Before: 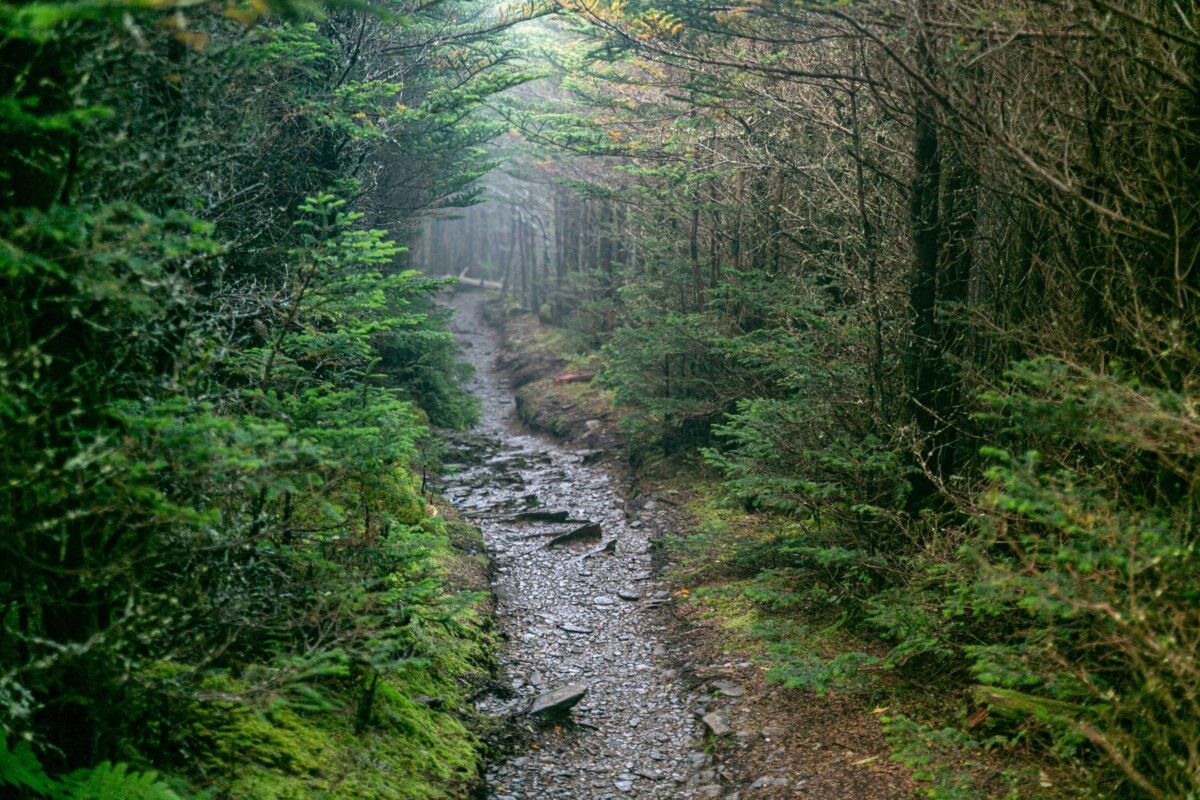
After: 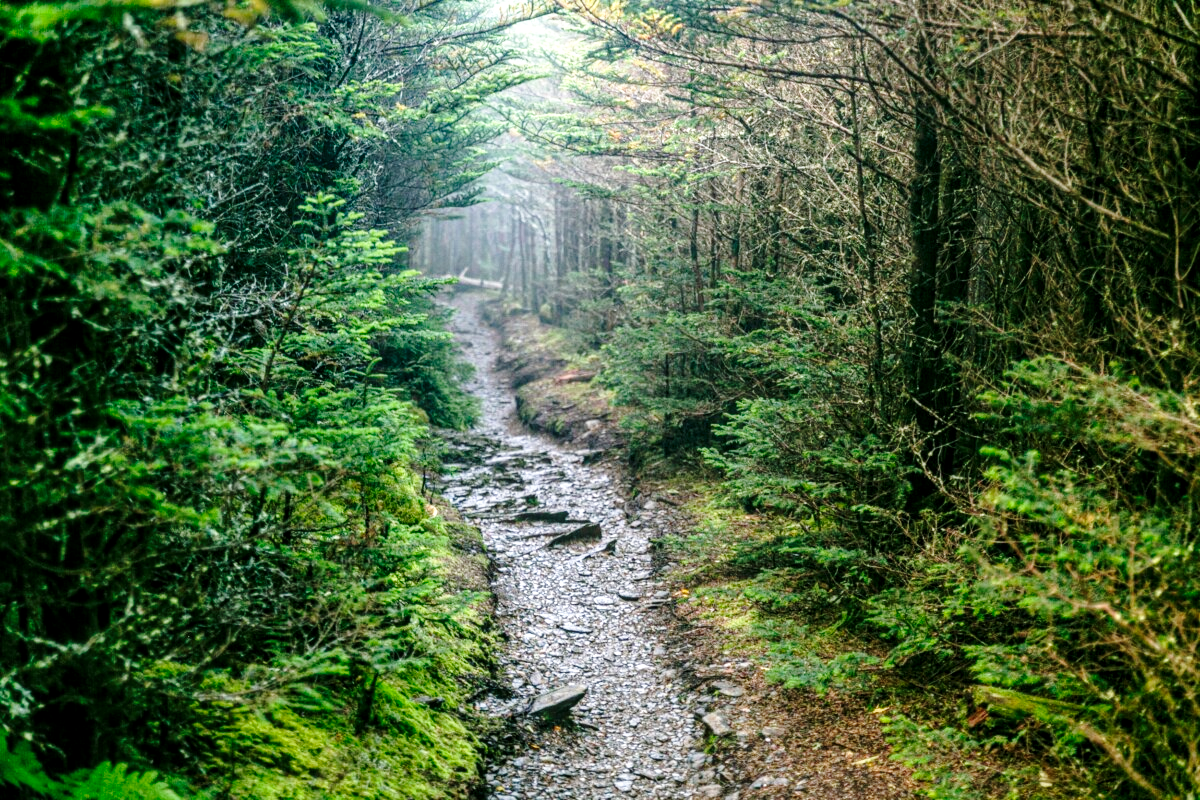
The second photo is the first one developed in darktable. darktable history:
base curve: curves: ch0 [(0, 0) (0.028, 0.03) (0.121, 0.232) (0.46, 0.748) (0.859, 0.968) (1, 1)], preserve colors none
local contrast: detail 130%
